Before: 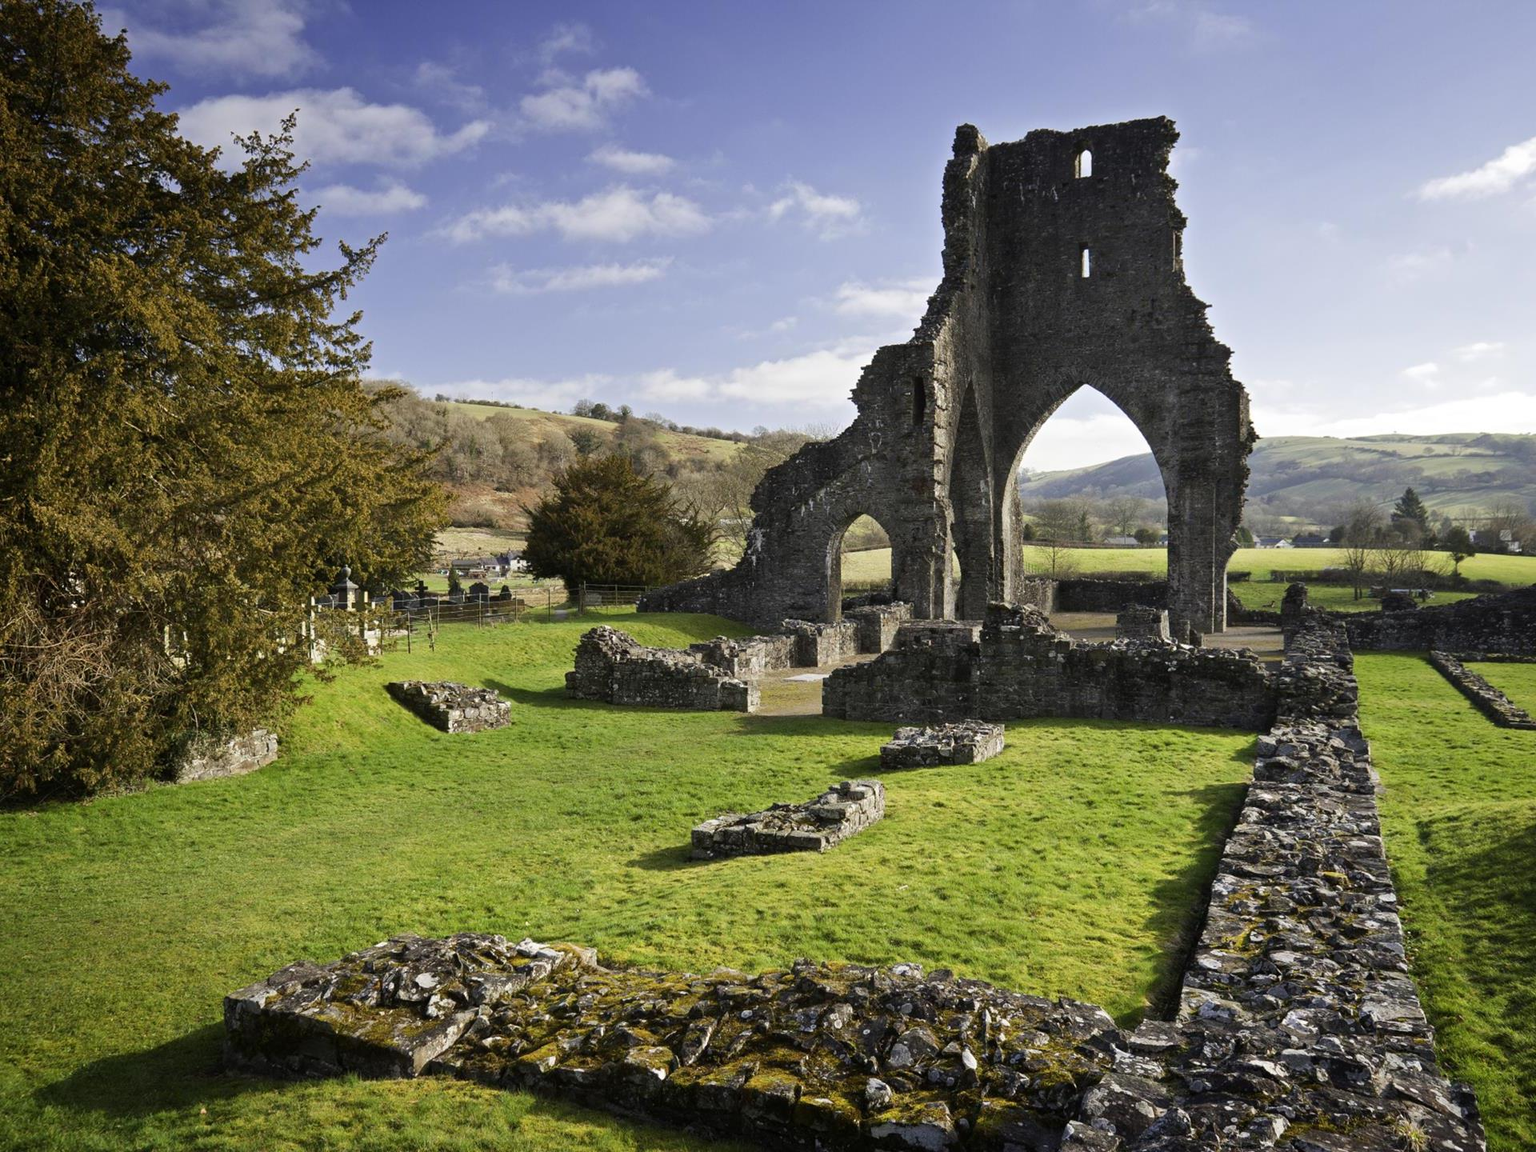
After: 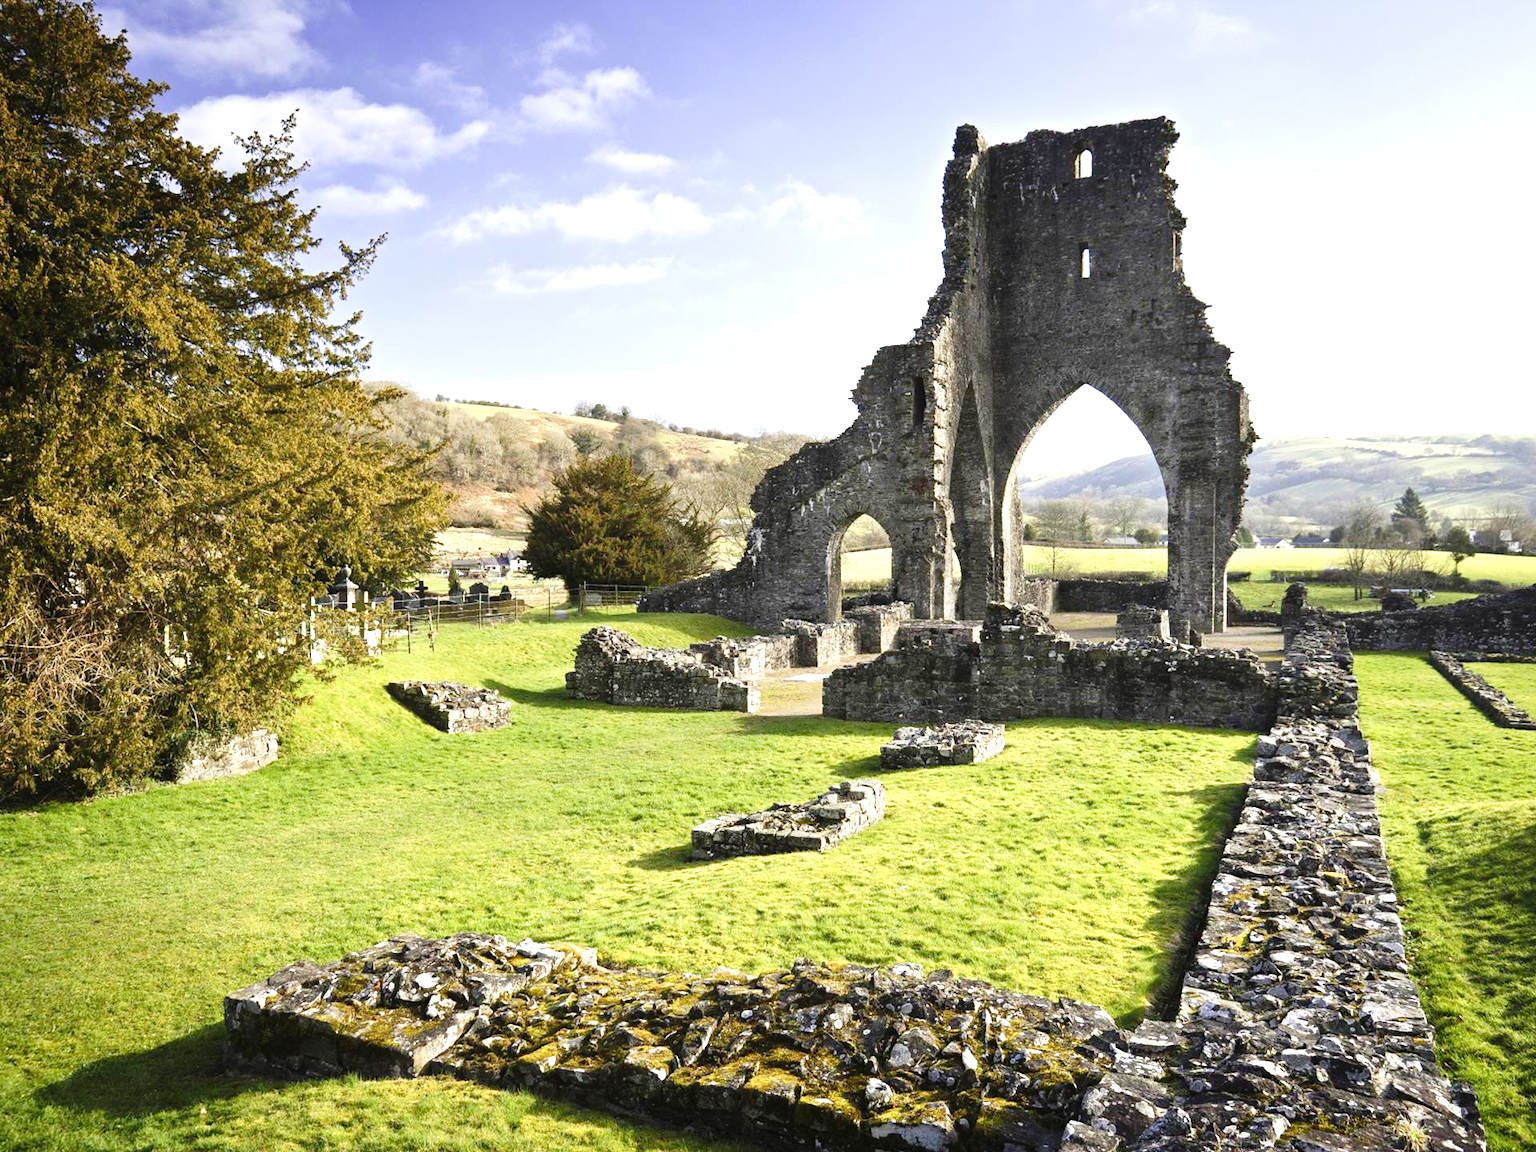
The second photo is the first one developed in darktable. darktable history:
exposure: black level correction 0, exposure 1.1 EV, compensate highlight preservation false
tone curve: curves: ch0 [(0, 0) (0.003, 0.015) (0.011, 0.019) (0.025, 0.026) (0.044, 0.041) (0.069, 0.057) (0.1, 0.085) (0.136, 0.116) (0.177, 0.158) (0.224, 0.215) (0.277, 0.286) (0.335, 0.367) (0.399, 0.452) (0.468, 0.534) (0.543, 0.612) (0.623, 0.698) (0.709, 0.775) (0.801, 0.858) (0.898, 0.928) (1, 1)], preserve colors none
